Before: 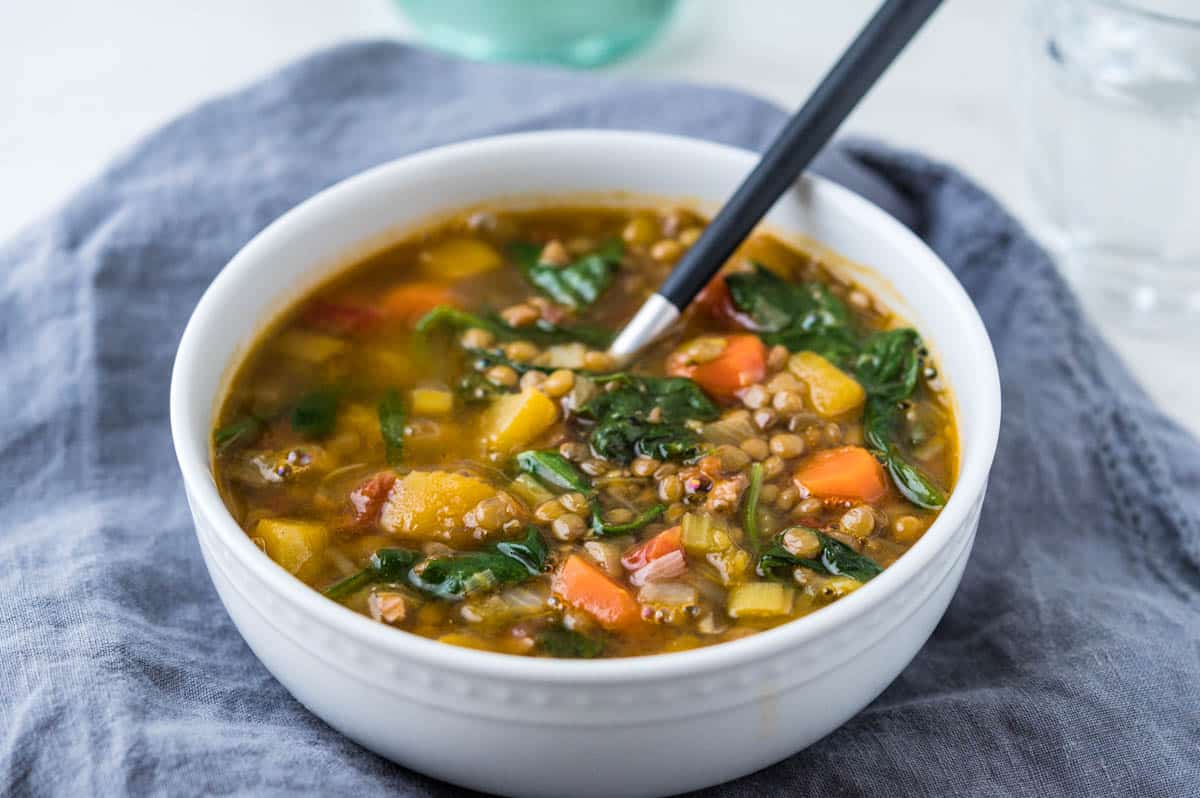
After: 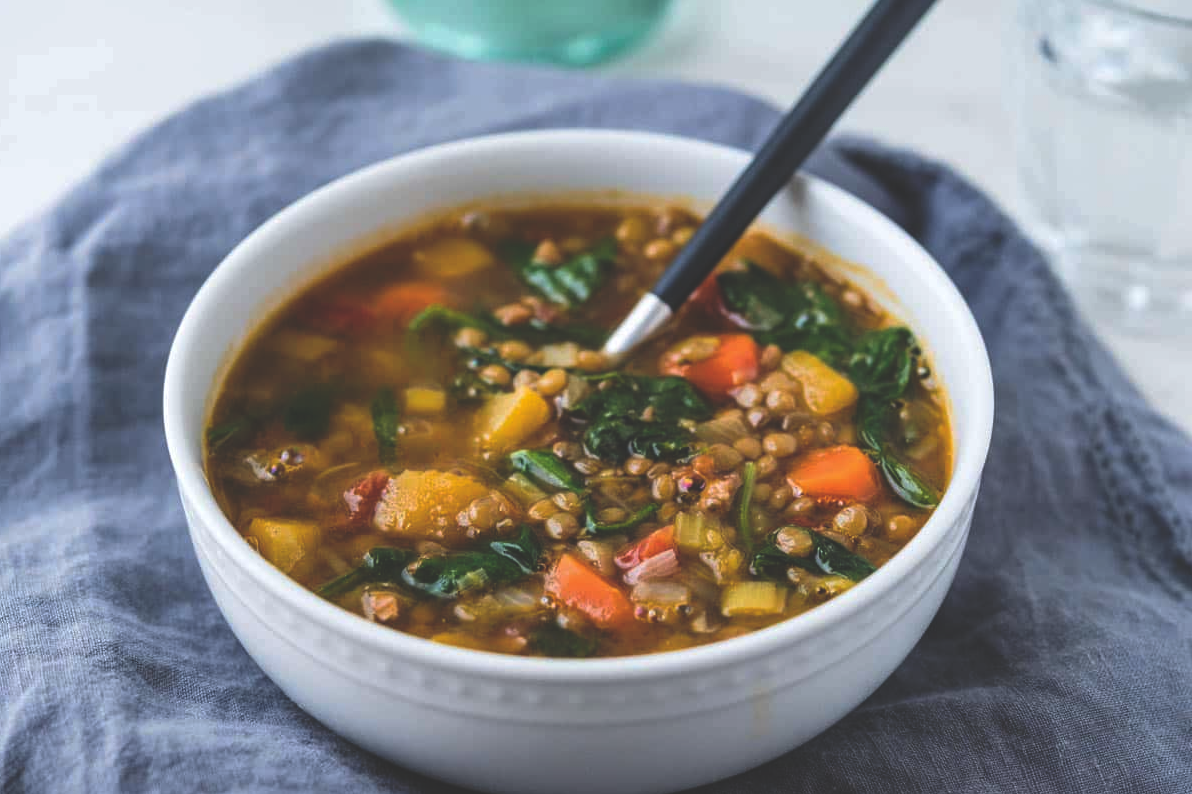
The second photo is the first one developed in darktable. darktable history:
crop and rotate: left 0.614%, top 0.179%, bottom 0.309%
rgb curve: curves: ch0 [(0, 0.186) (0.314, 0.284) (0.775, 0.708) (1, 1)], compensate middle gray true, preserve colors none
